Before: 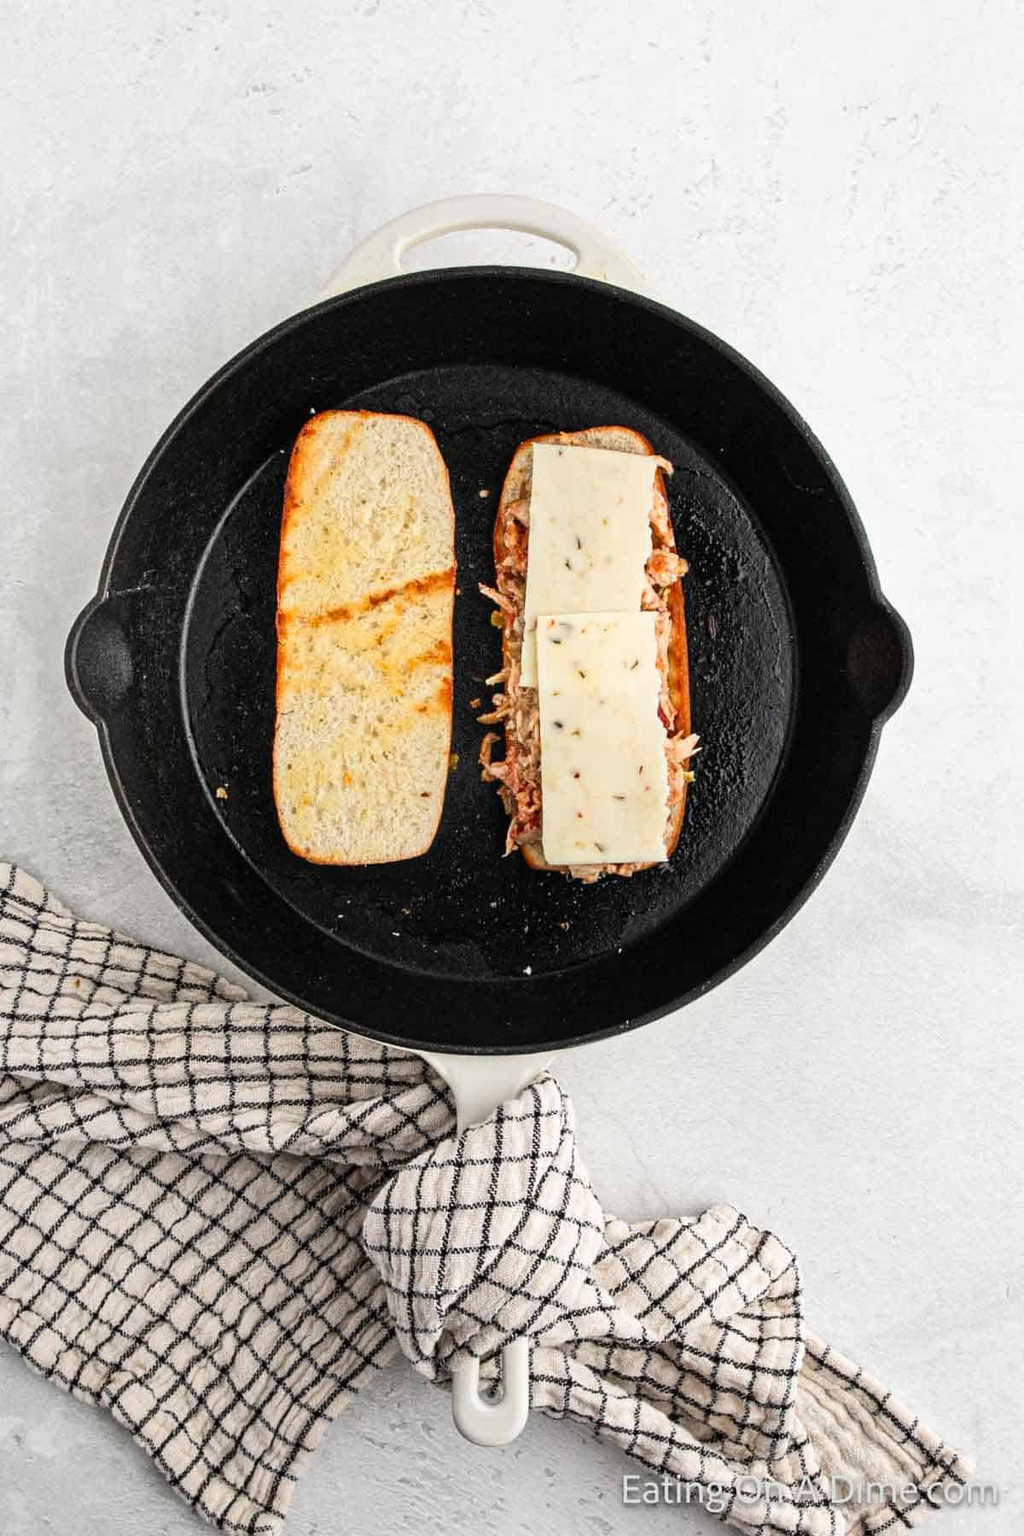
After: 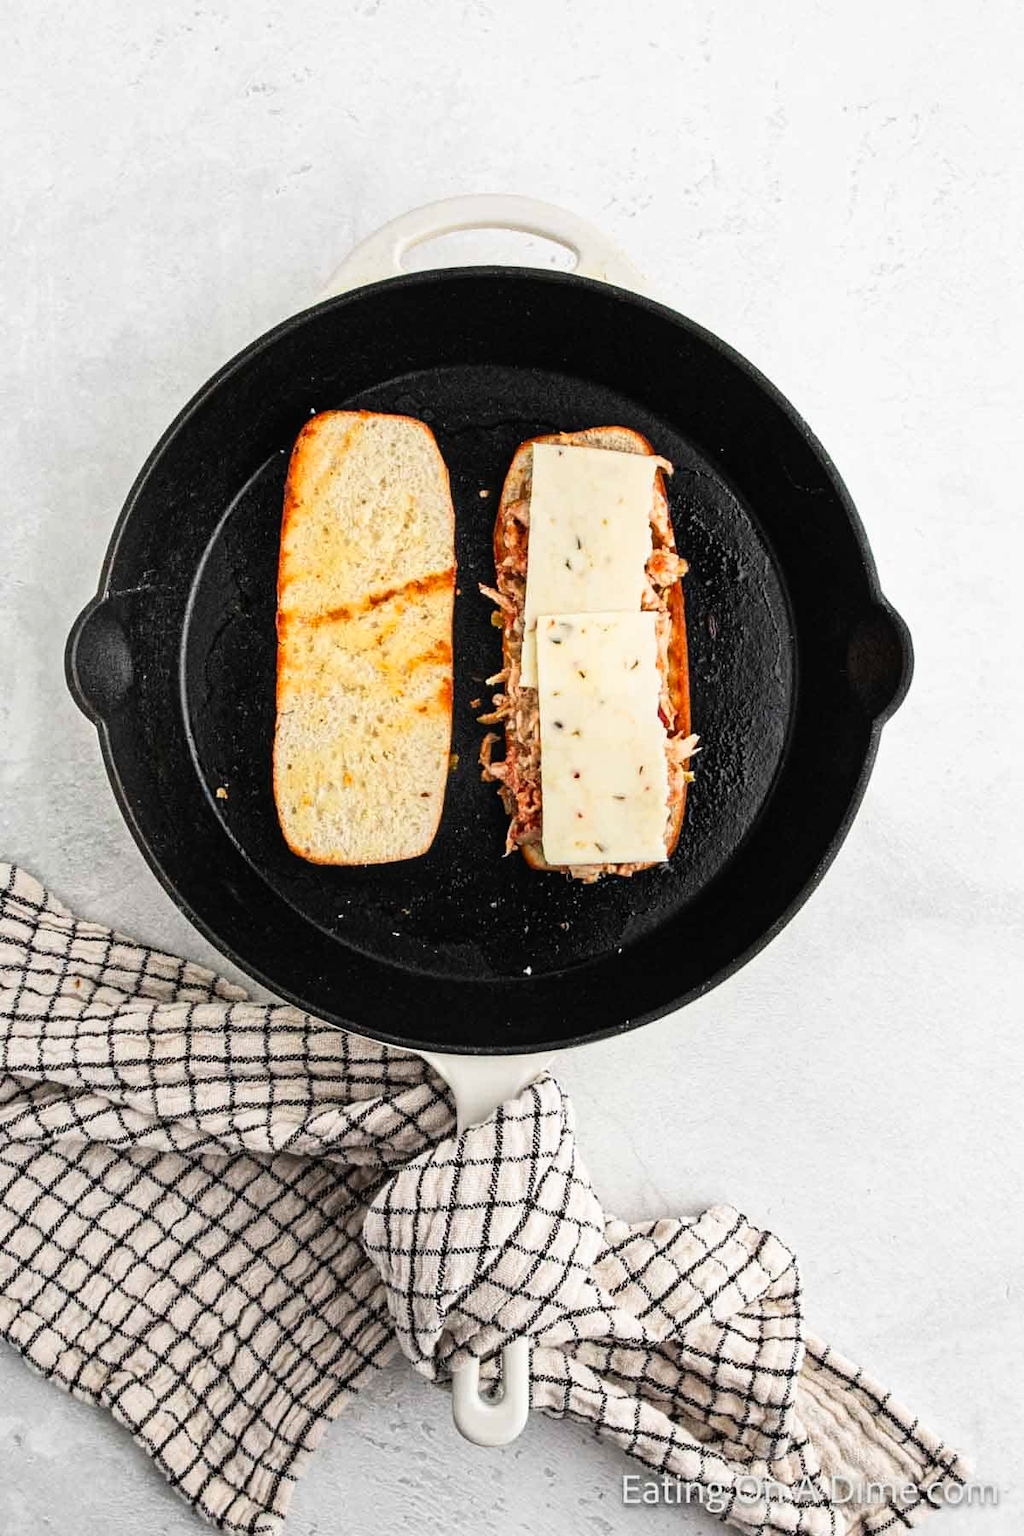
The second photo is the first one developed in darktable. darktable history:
tone curve: curves: ch0 [(0, 0) (0.003, 0.01) (0.011, 0.015) (0.025, 0.023) (0.044, 0.037) (0.069, 0.055) (0.1, 0.08) (0.136, 0.114) (0.177, 0.155) (0.224, 0.201) (0.277, 0.254) (0.335, 0.319) (0.399, 0.387) (0.468, 0.459) (0.543, 0.544) (0.623, 0.634) (0.709, 0.731) (0.801, 0.827) (0.898, 0.921) (1, 1)], preserve colors none
